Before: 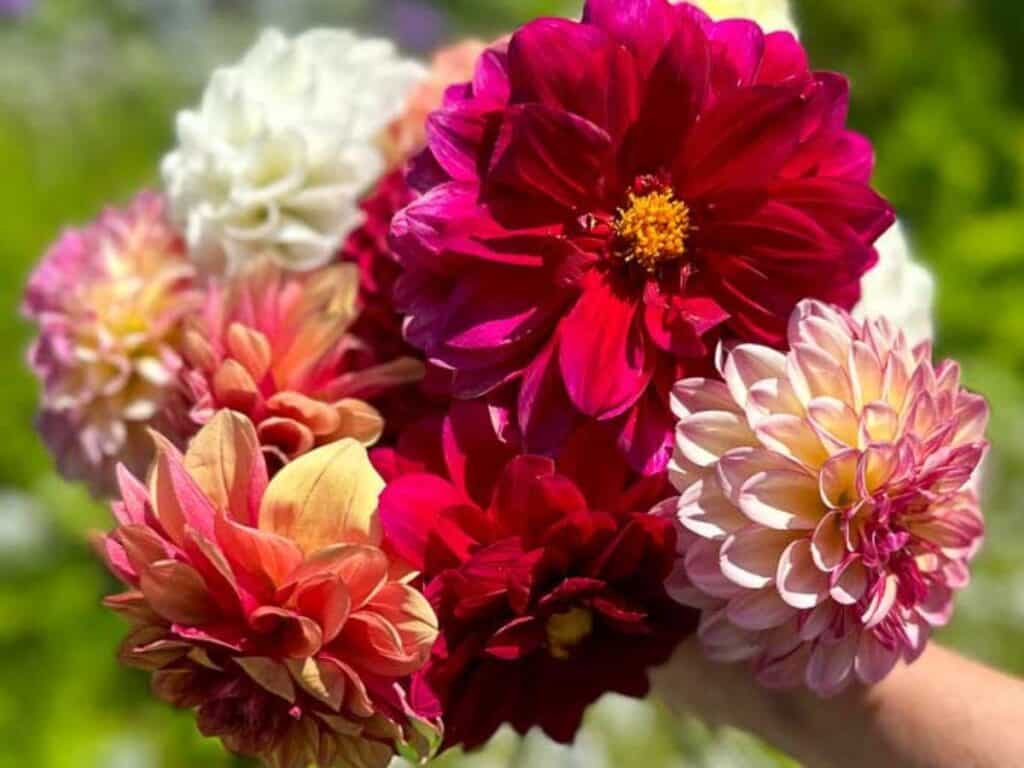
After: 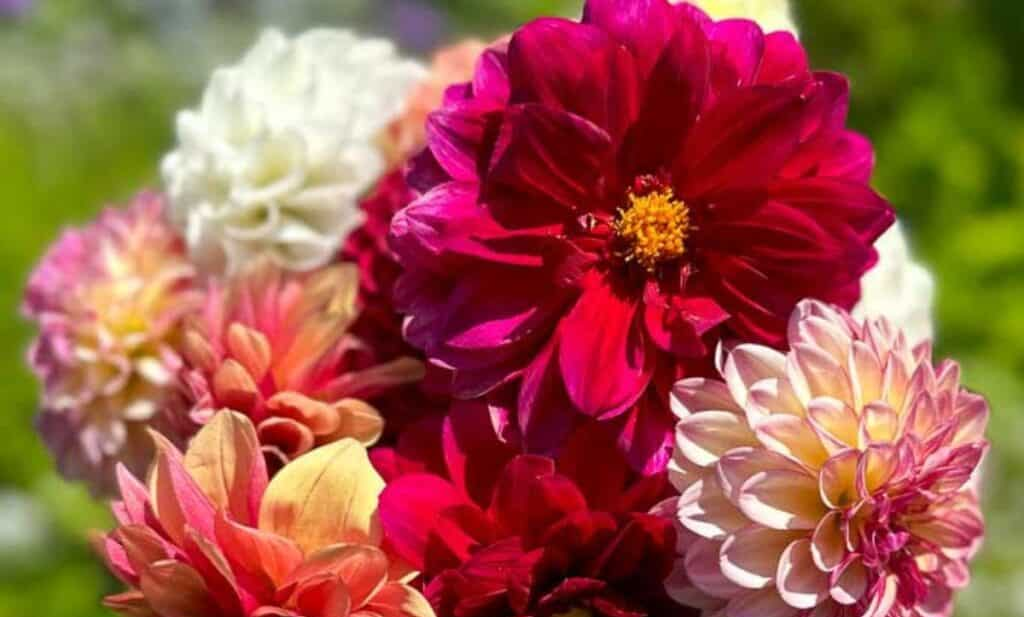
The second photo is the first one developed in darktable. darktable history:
crop: bottom 19.656%
